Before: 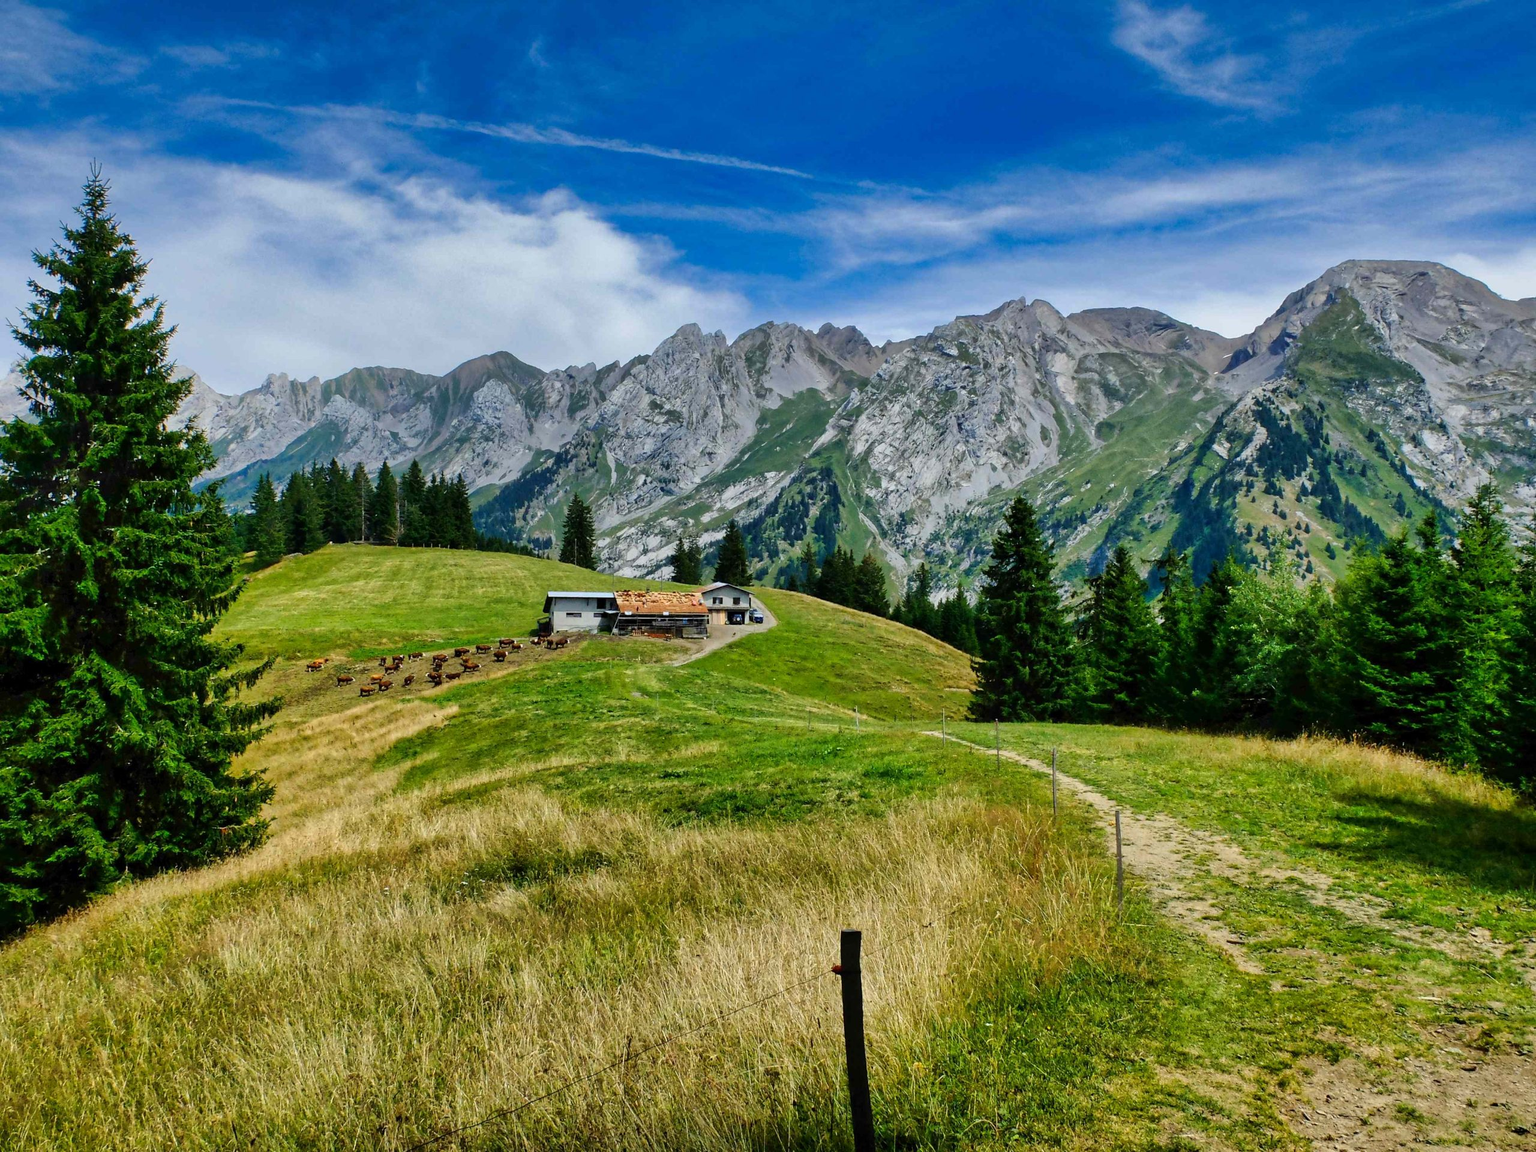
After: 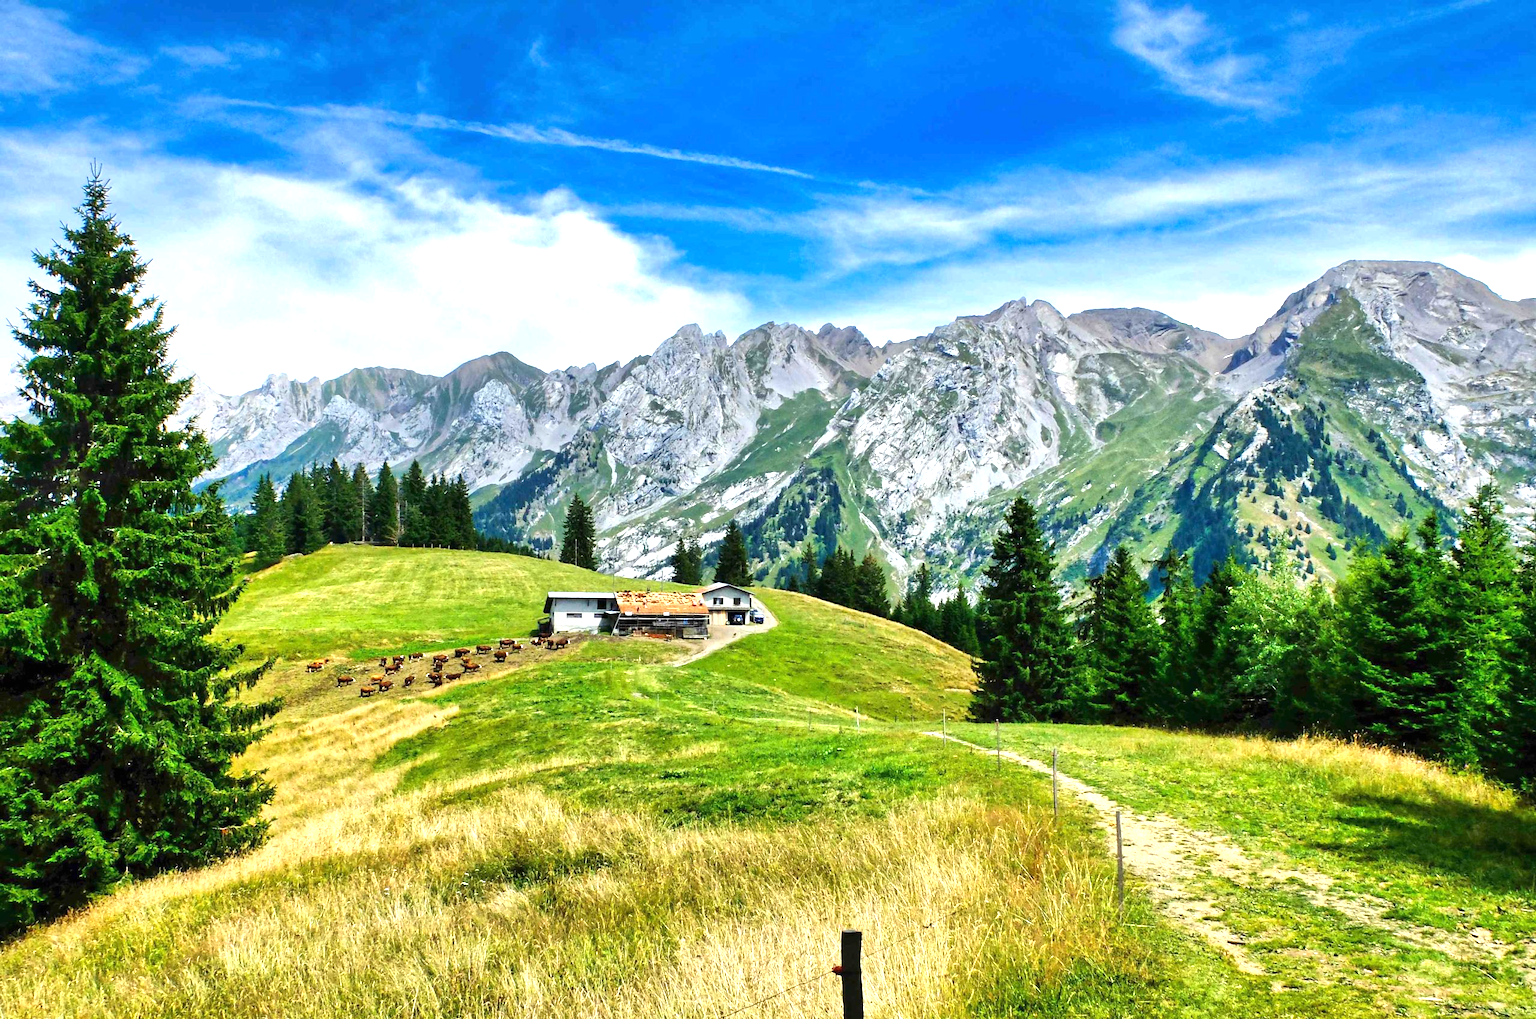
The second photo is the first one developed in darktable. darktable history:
exposure: black level correction 0, exposure 1.198 EV, compensate exposure bias true, compensate highlight preservation false
crop and rotate: top 0%, bottom 11.49%
